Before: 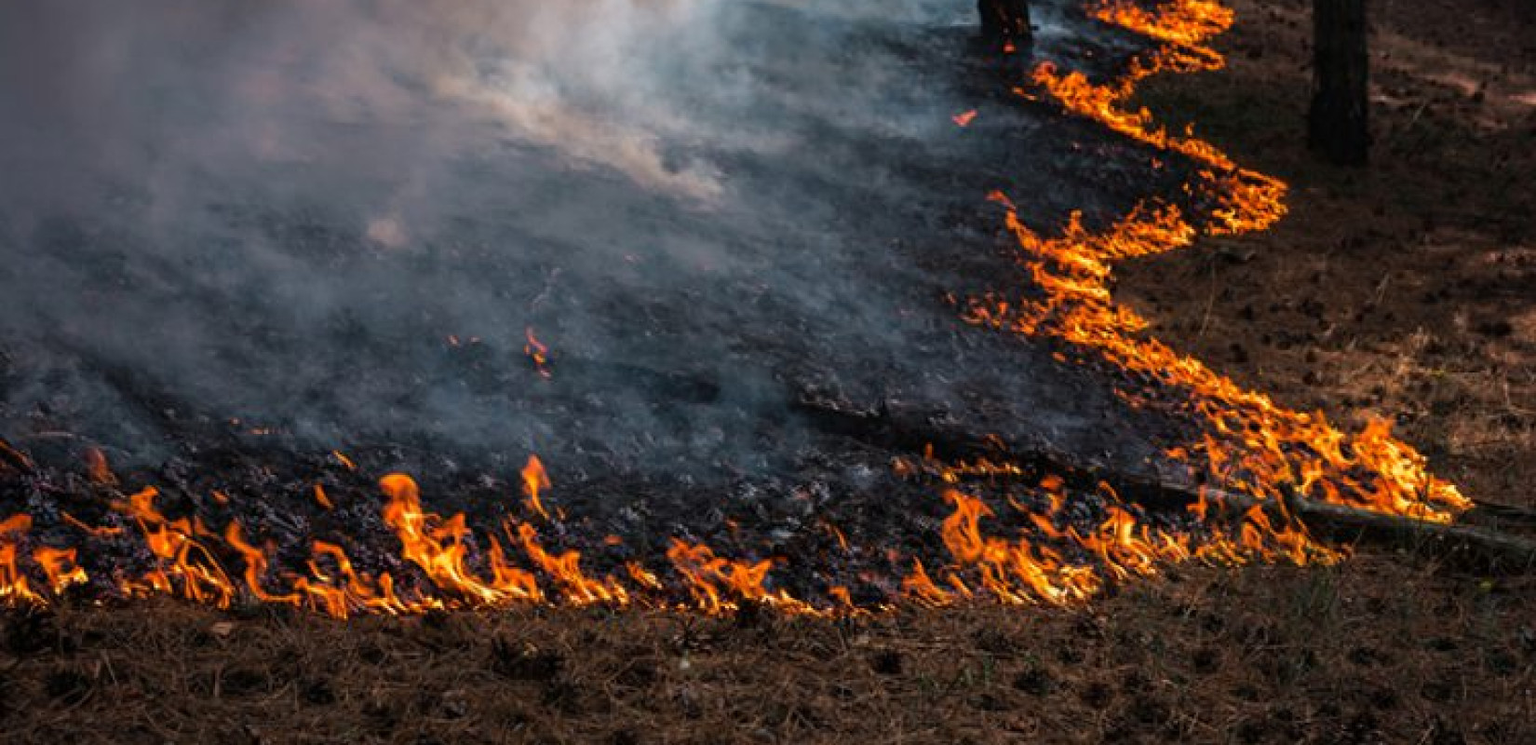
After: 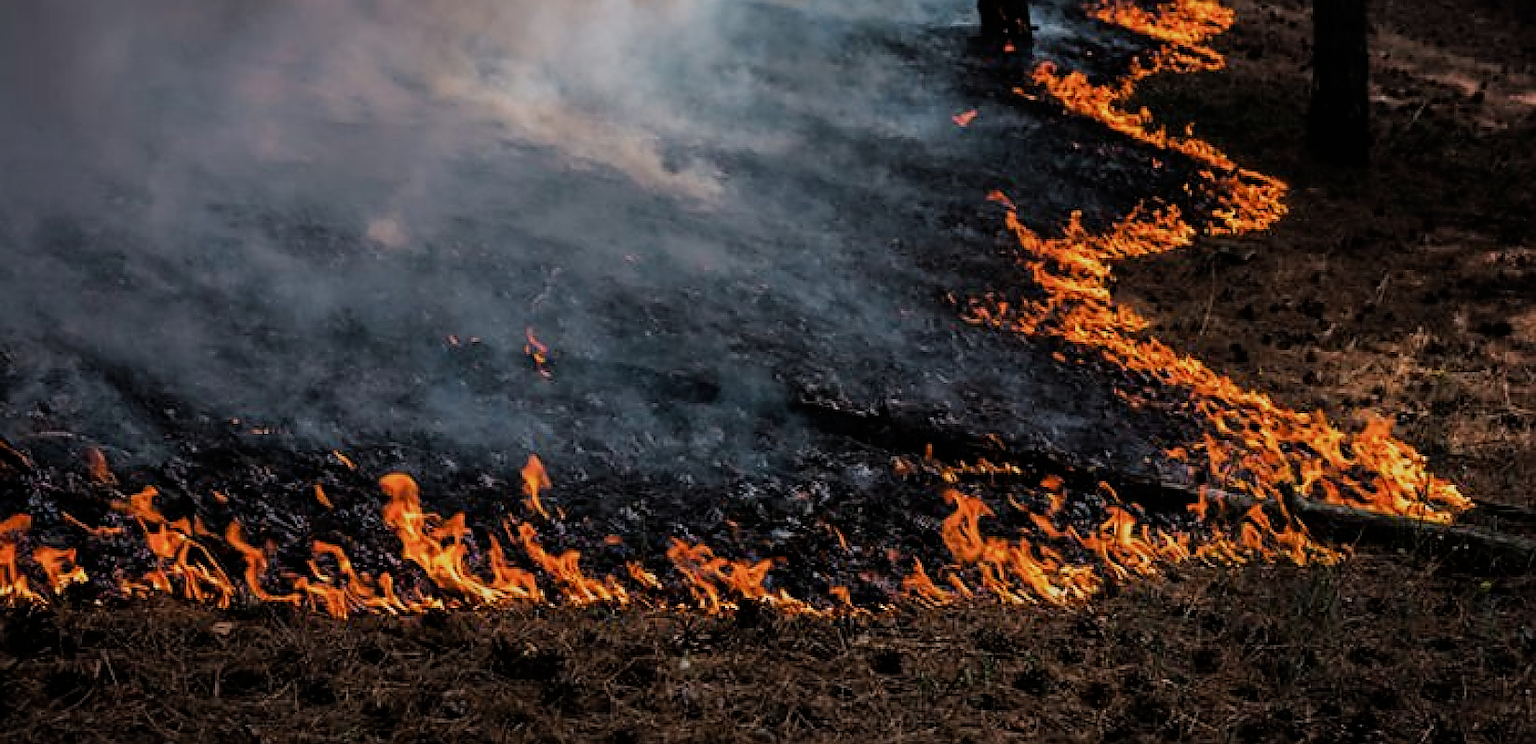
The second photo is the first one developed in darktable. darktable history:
sharpen: radius 1.4, amount 1.25, threshold 0.7
filmic rgb: black relative exposure -7.65 EV, white relative exposure 4.56 EV, hardness 3.61
